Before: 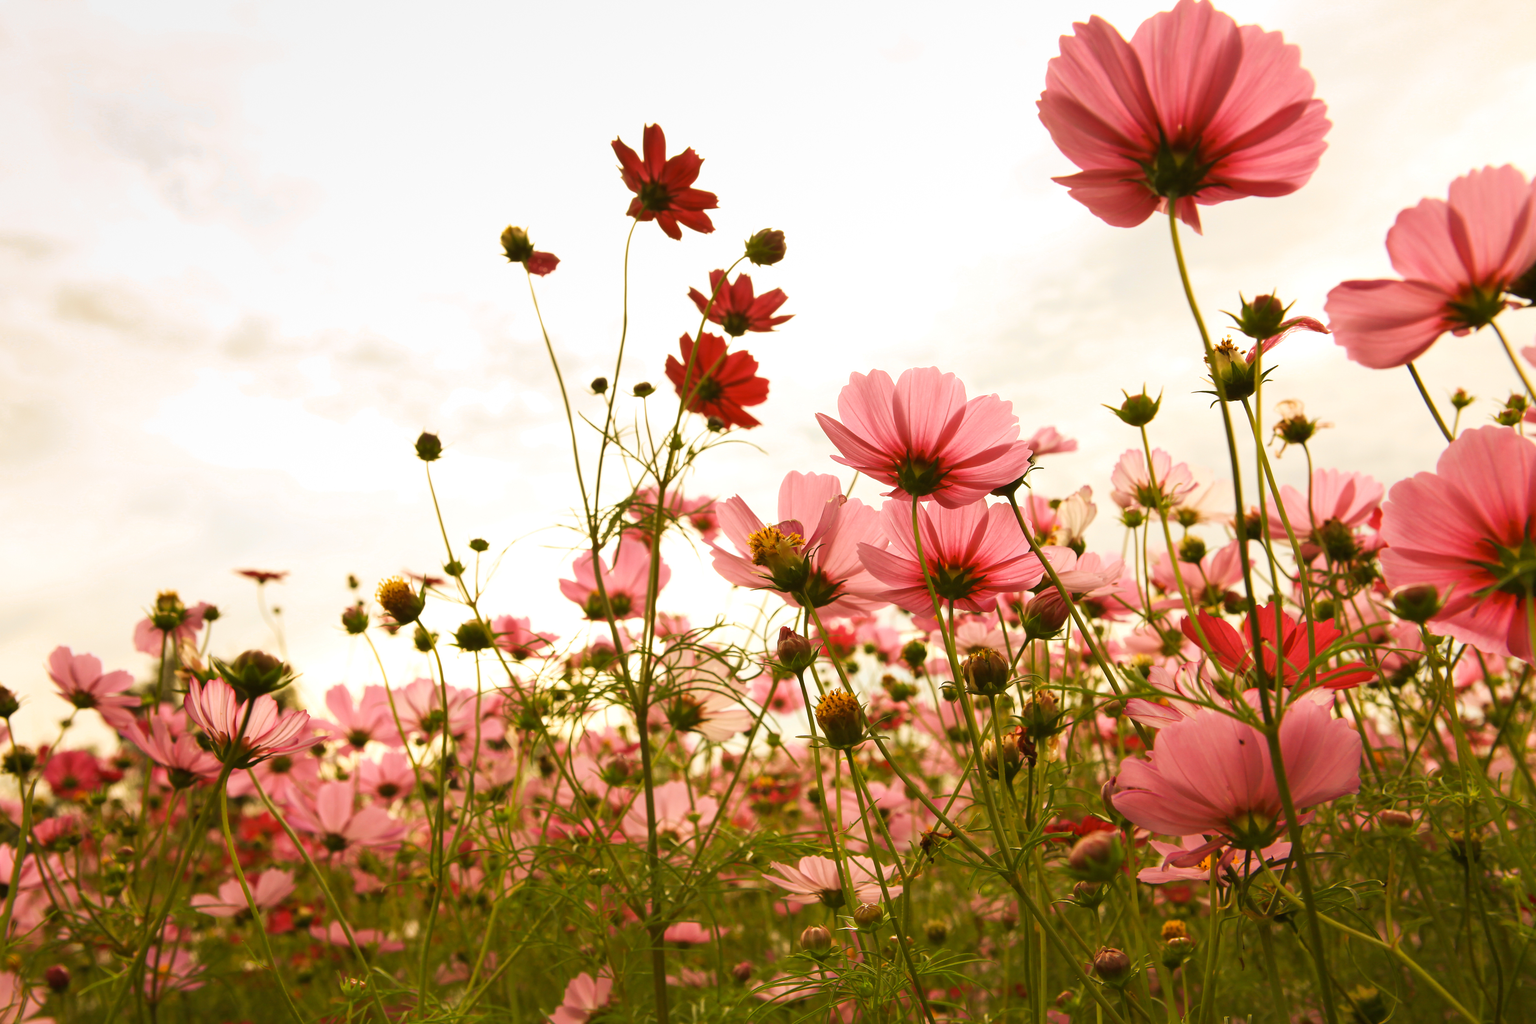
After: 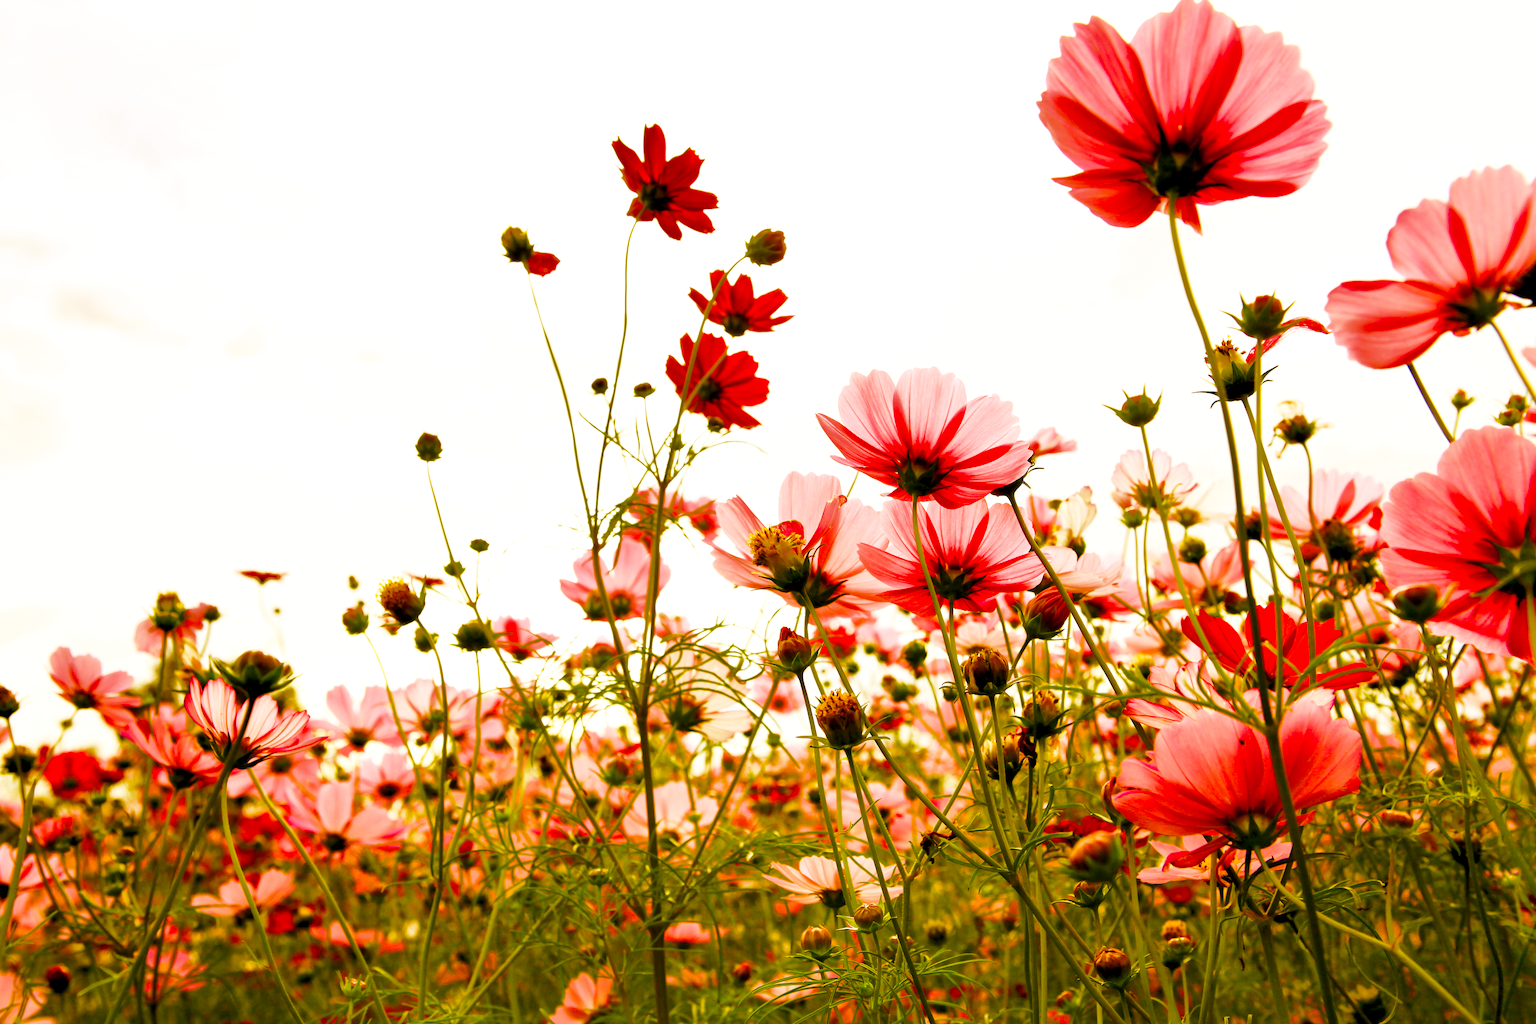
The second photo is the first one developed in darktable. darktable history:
shadows and highlights: on, module defaults
color balance rgb: shadows lift › luminance -9.41%, highlights gain › luminance 17.6%, global offset › luminance -1.45%, perceptual saturation grading › highlights -17.77%, perceptual saturation grading › mid-tones 33.1%, perceptual saturation grading › shadows 50.52%, global vibrance 24.22%
base curve: curves: ch0 [(0, 0) (0.028, 0.03) (0.121, 0.232) (0.46, 0.748) (0.859, 0.968) (1, 1)], preserve colors none
